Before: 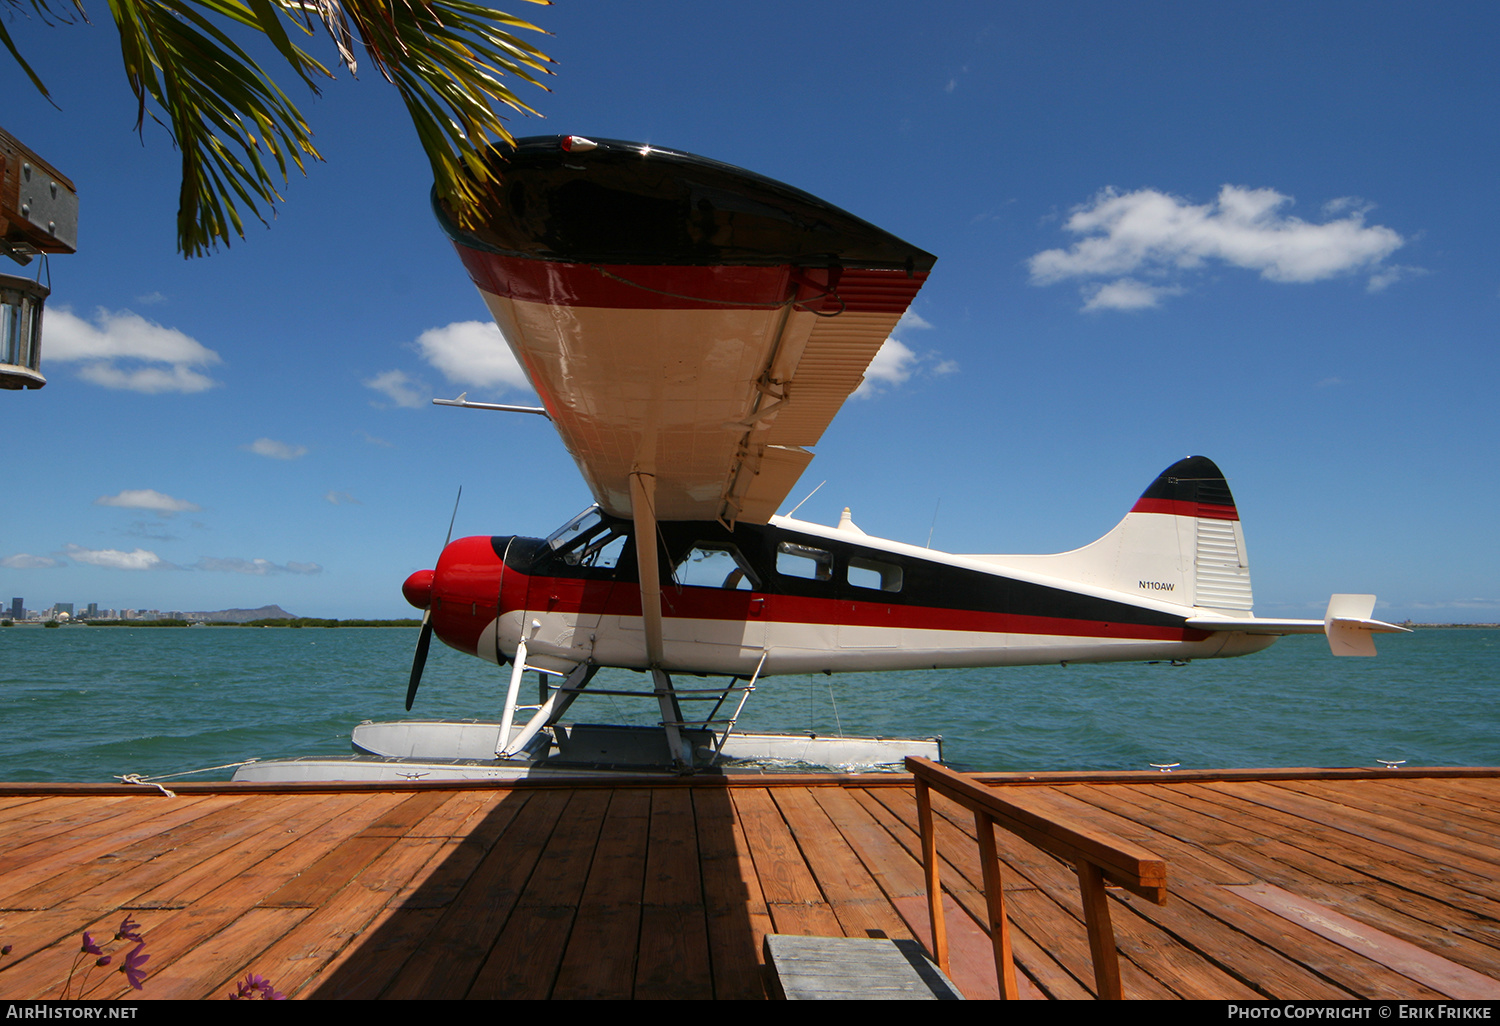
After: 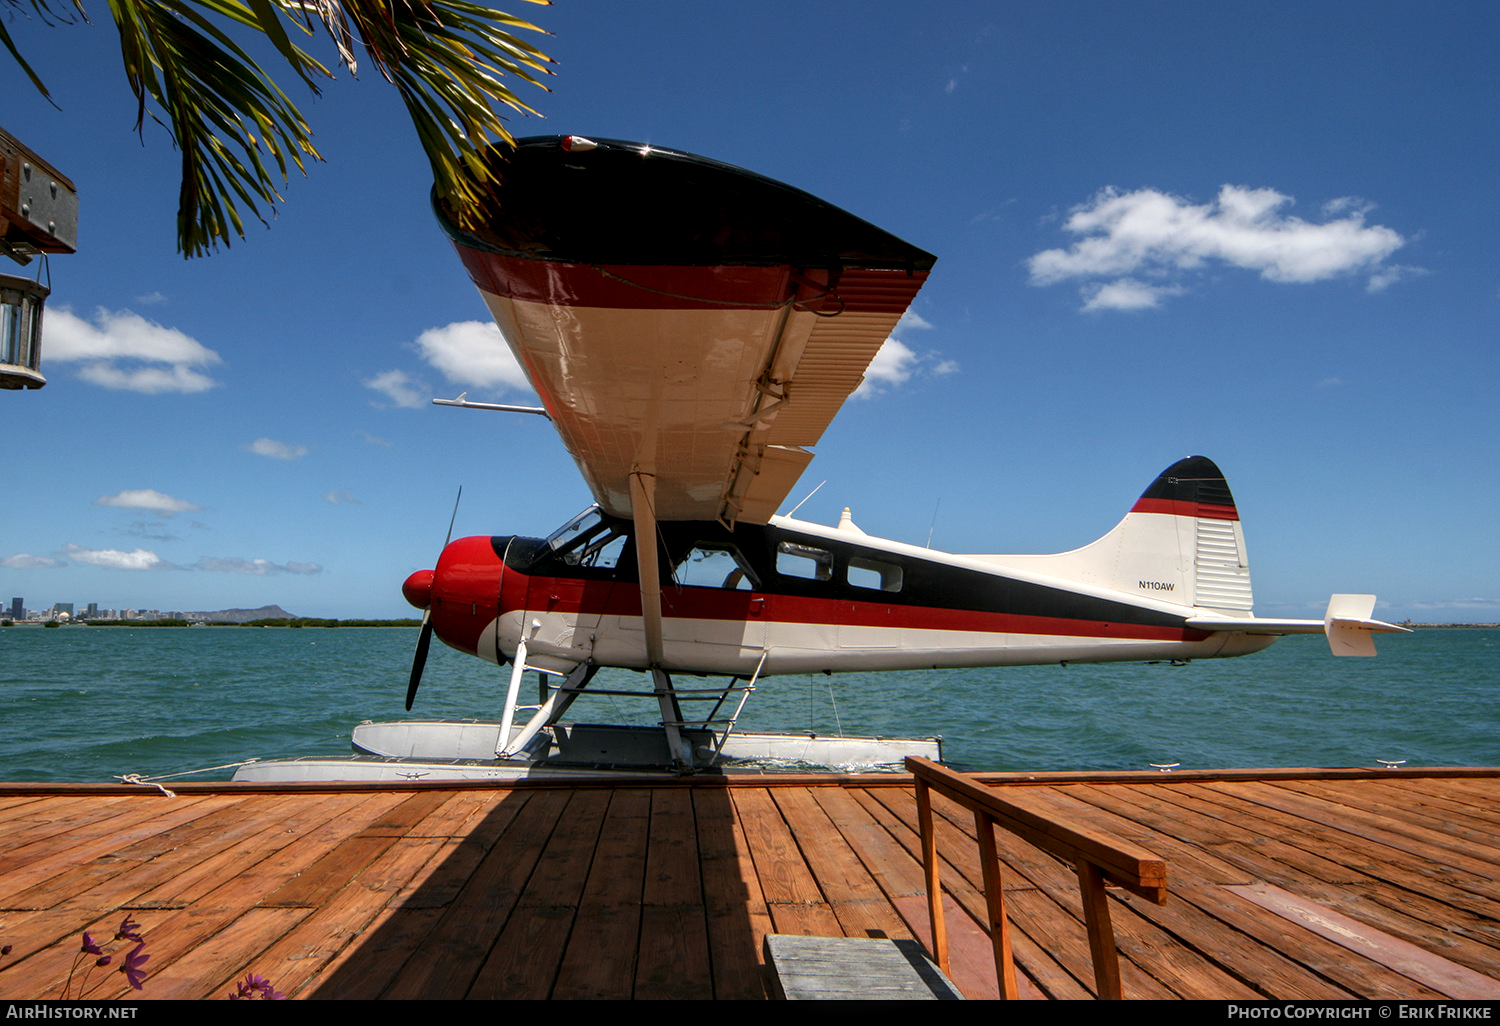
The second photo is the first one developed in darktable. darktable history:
local contrast: highlights 63%, detail 143%, midtone range 0.426
